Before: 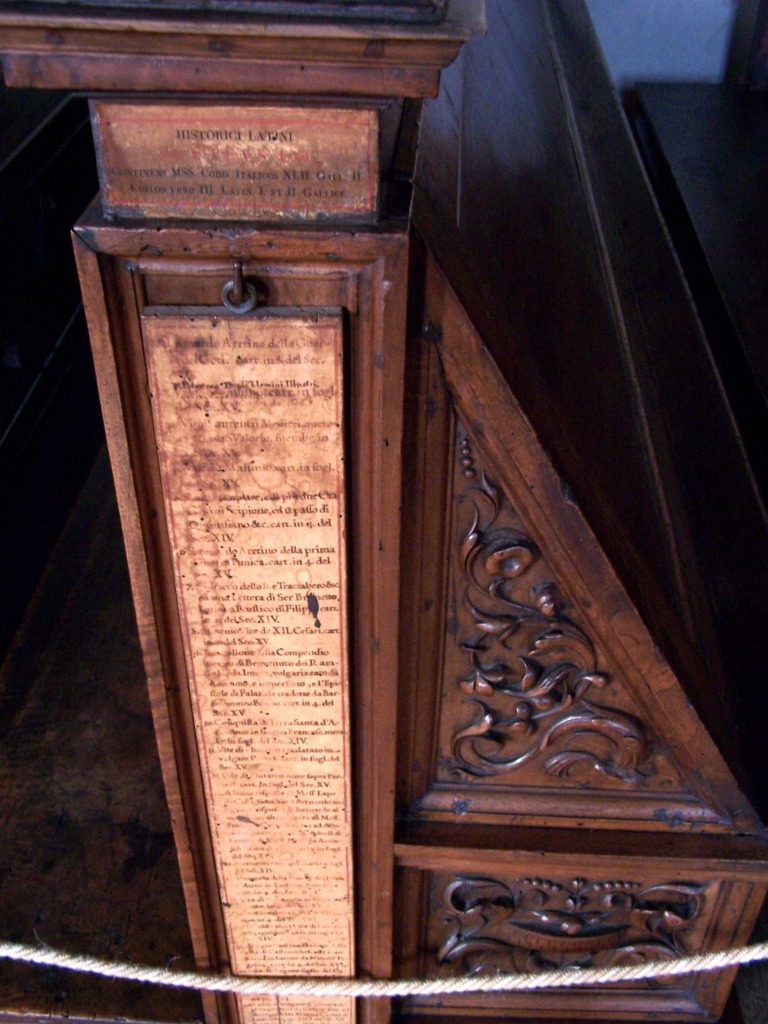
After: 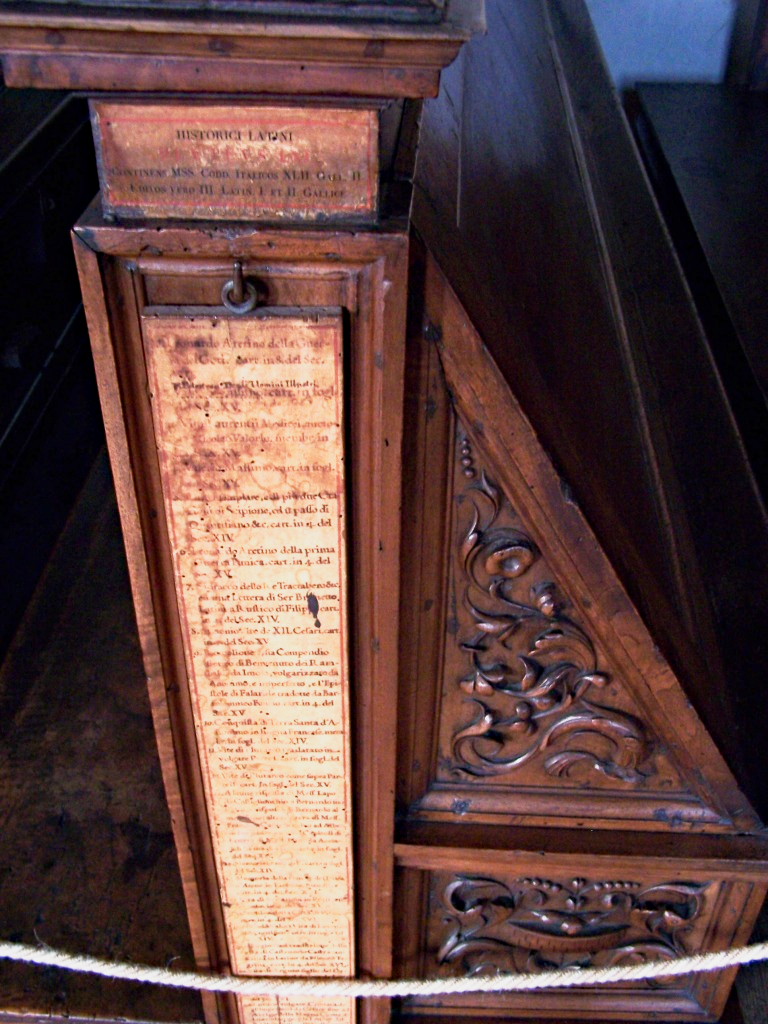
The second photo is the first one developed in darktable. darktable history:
base curve: curves: ch0 [(0, 0) (0.088, 0.125) (0.176, 0.251) (0.354, 0.501) (0.613, 0.749) (1, 0.877)], preserve colors none
haze removal: compatibility mode true, adaptive false
